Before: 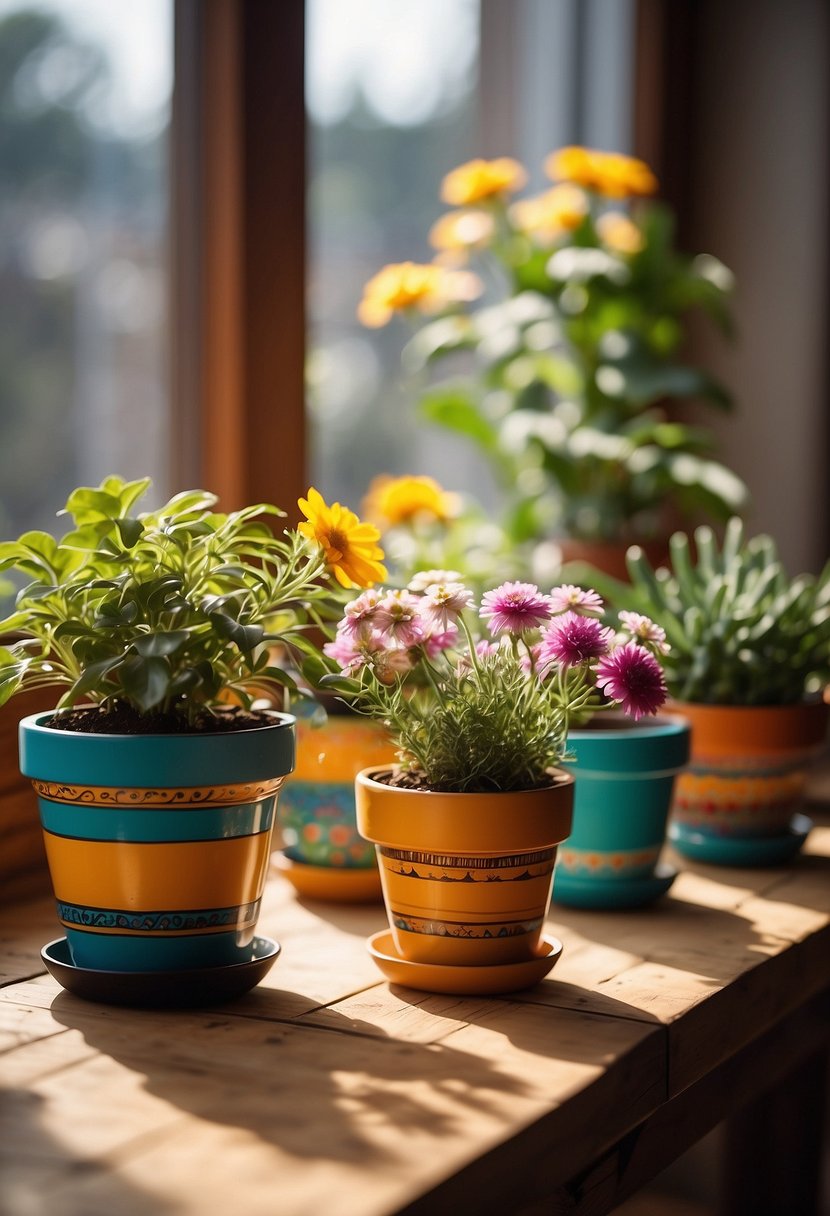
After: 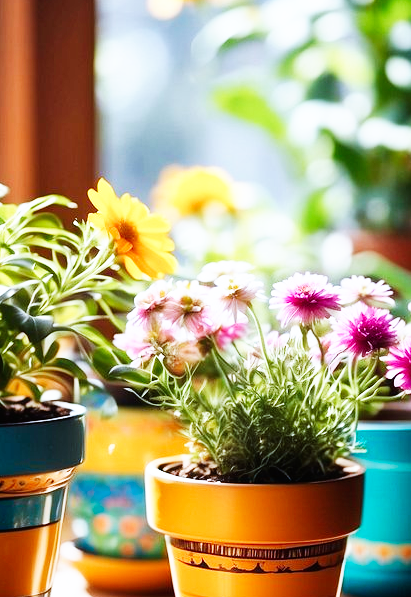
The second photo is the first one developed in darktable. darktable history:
color calibration: gray › normalize channels true, illuminant custom, x 0.389, y 0.387, temperature 3825.22 K, gamut compression 0.014
crop: left 25.398%, top 25.446%, right 24.967%, bottom 25.43%
base curve: curves: ch0 [(0, 0) (0.007, 0.004) (0.027, 0.03) (0.046, 0.07) (0.207, 0.54) (0.442, 0.872) (0.673, 0.972) (1, 1)], preserve colors none
